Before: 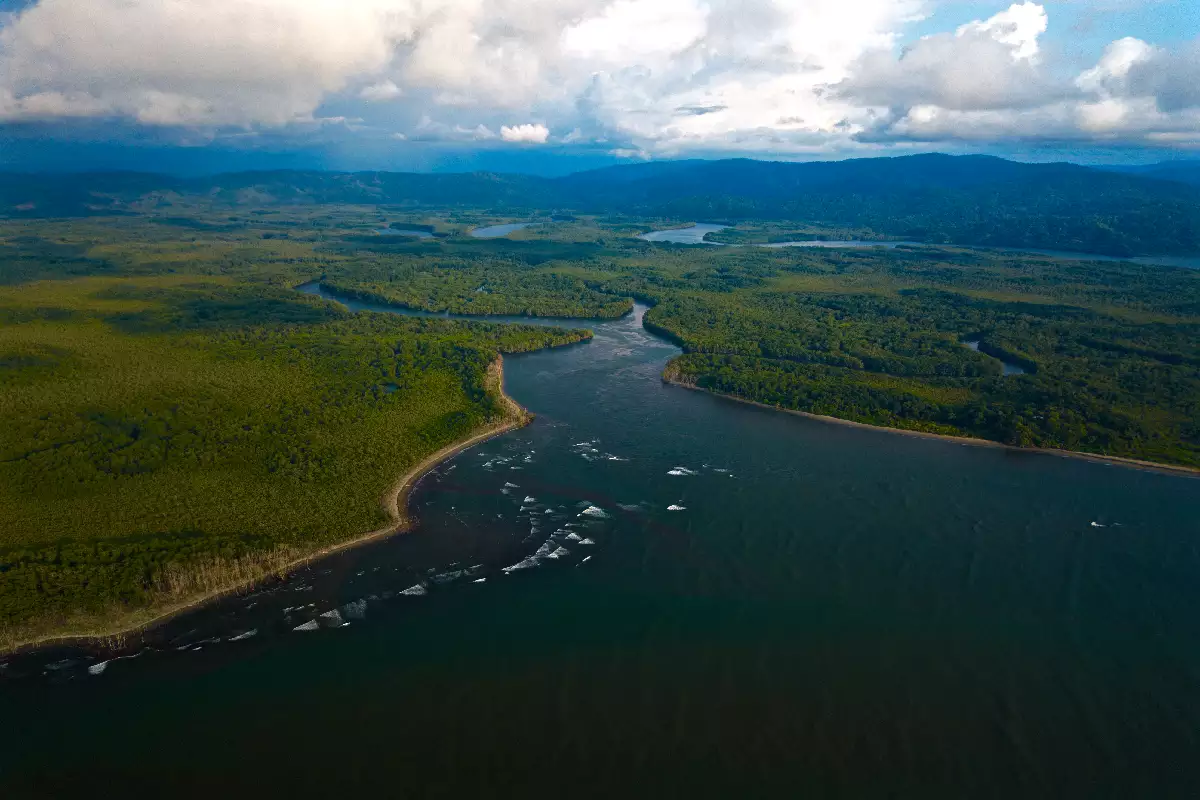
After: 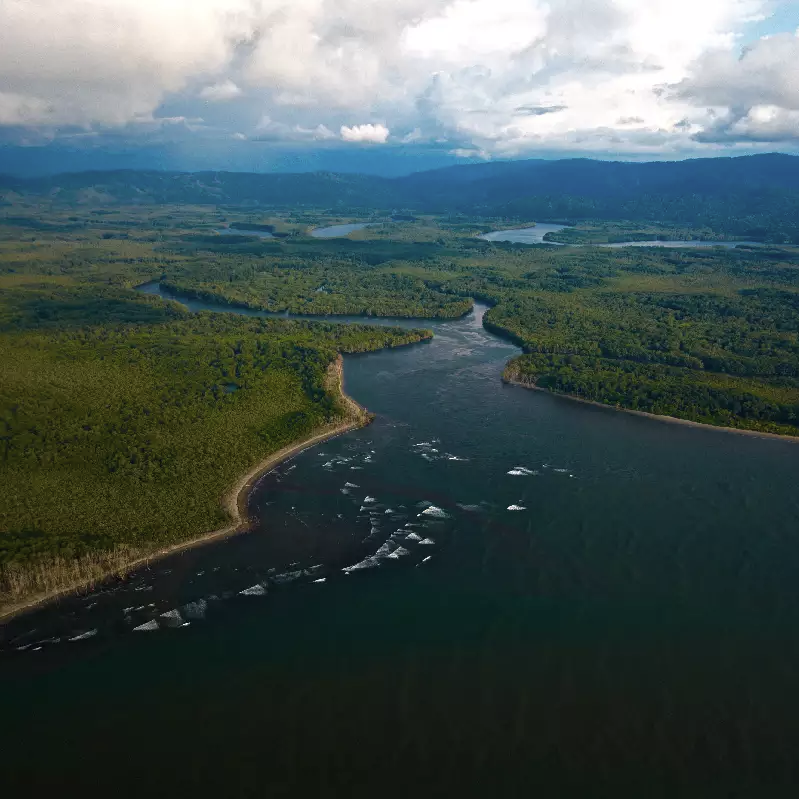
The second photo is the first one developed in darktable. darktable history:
color correction: saturation 0.8
crop and rotate: left 13.342%, right 19.991%
